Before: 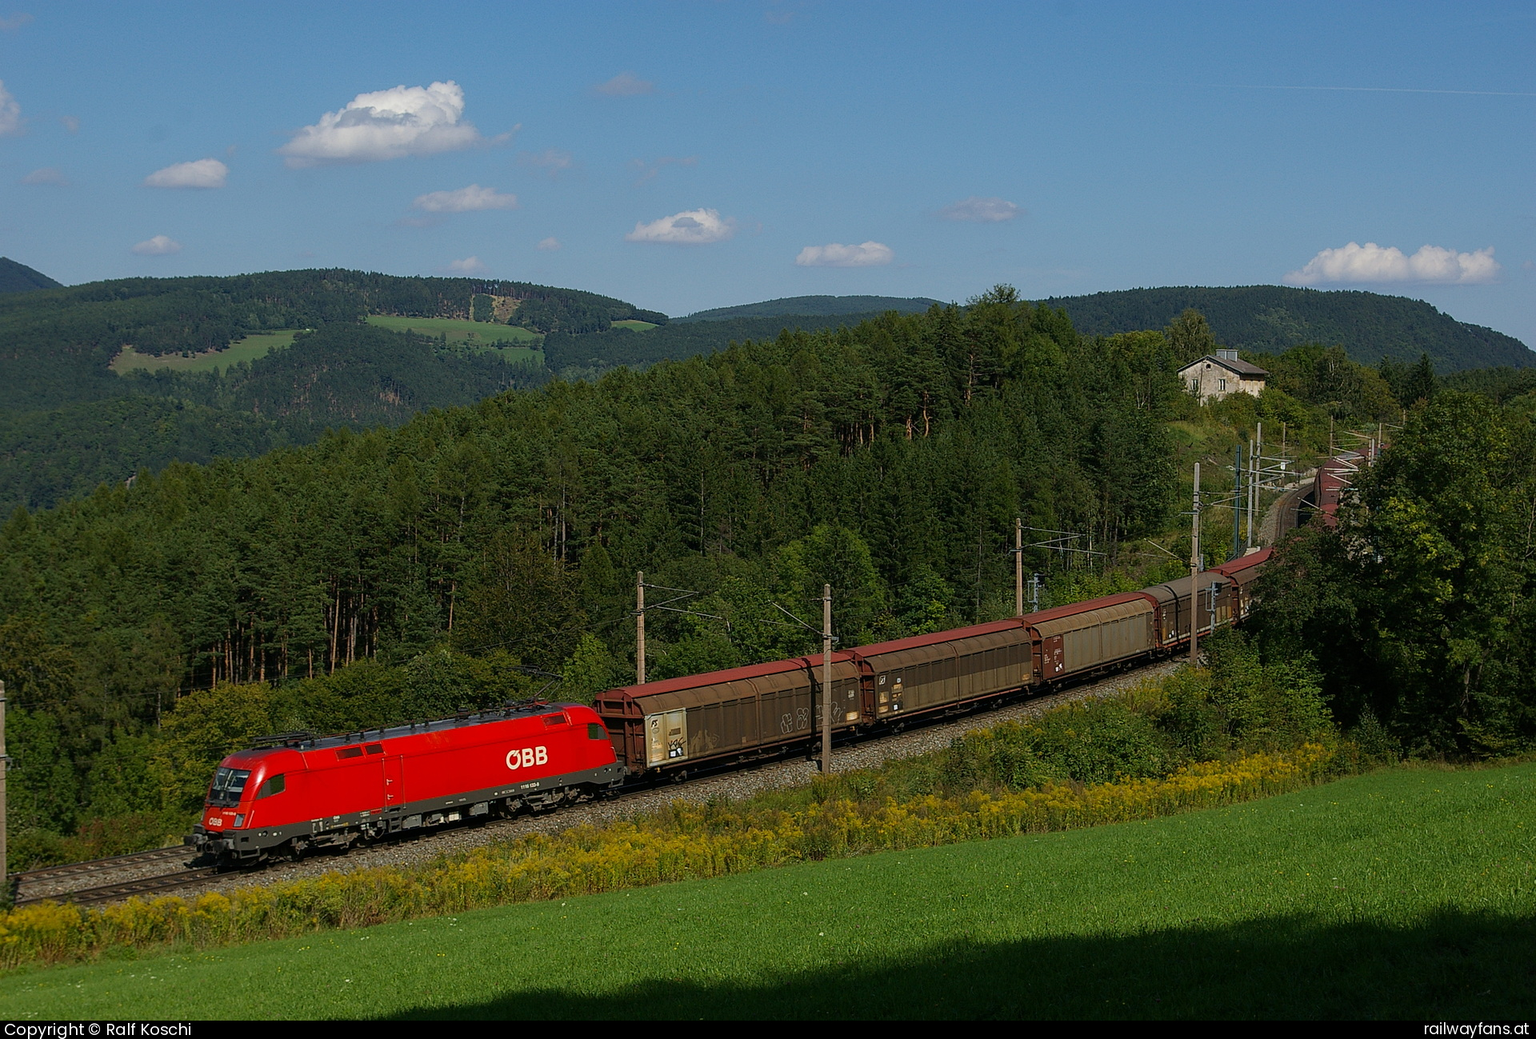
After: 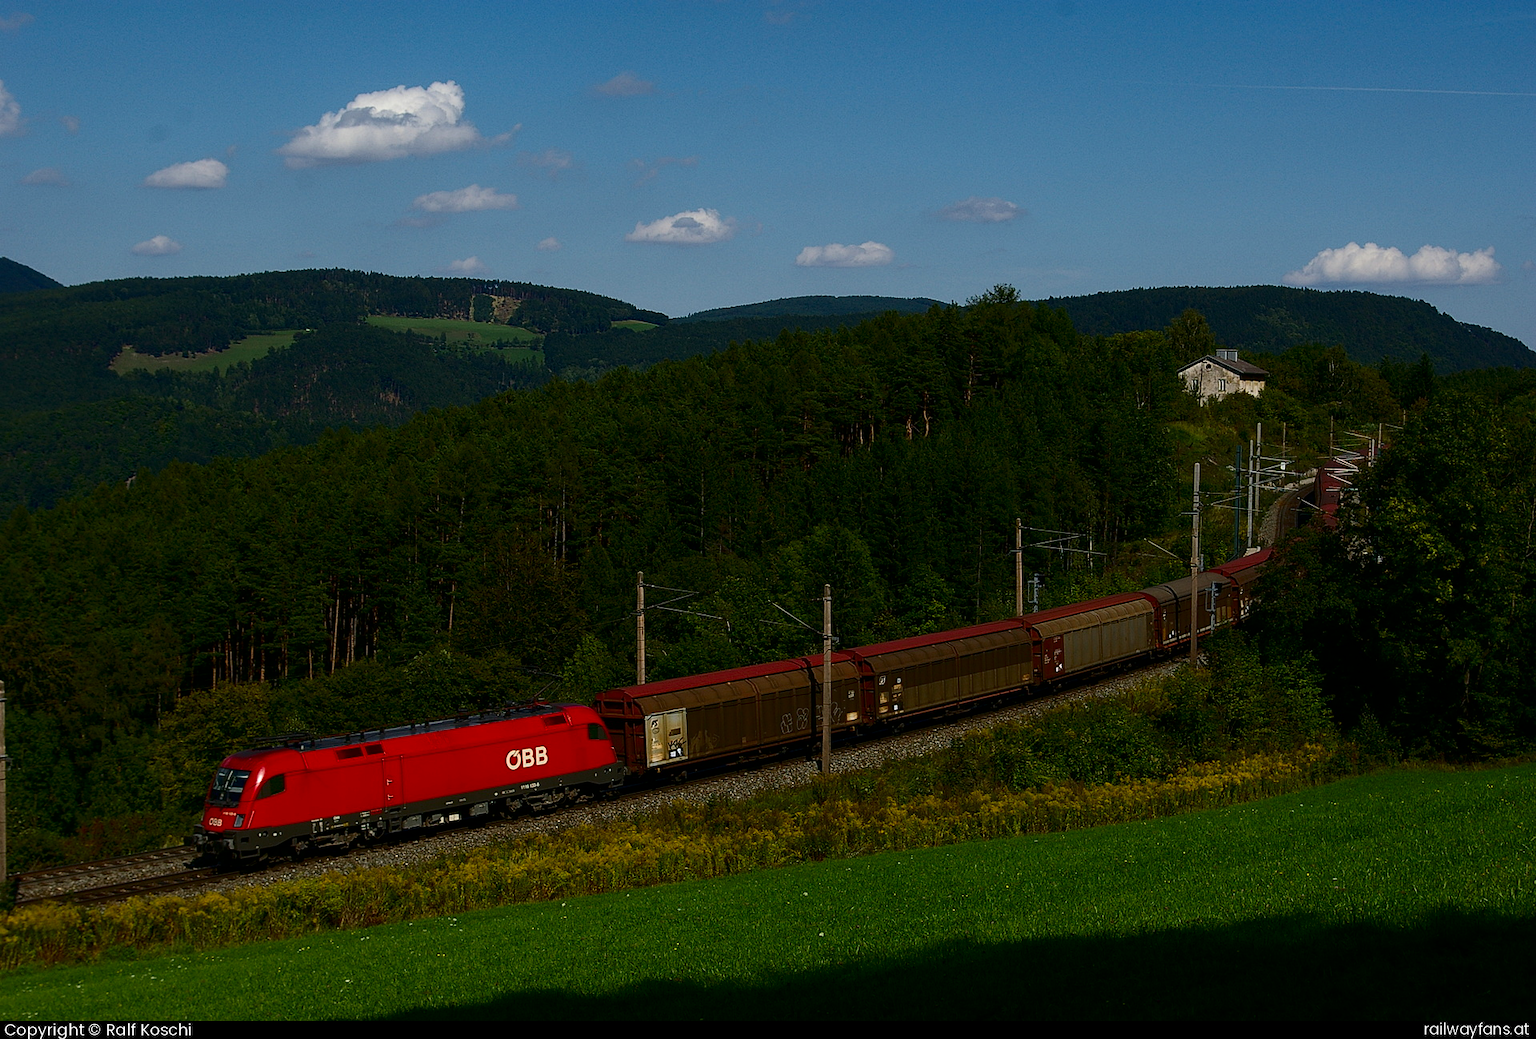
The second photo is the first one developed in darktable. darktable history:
white balance: emerald 1
contrast brightness saturation: contrast 0.19, brightness -0.24, saturation 0.11
